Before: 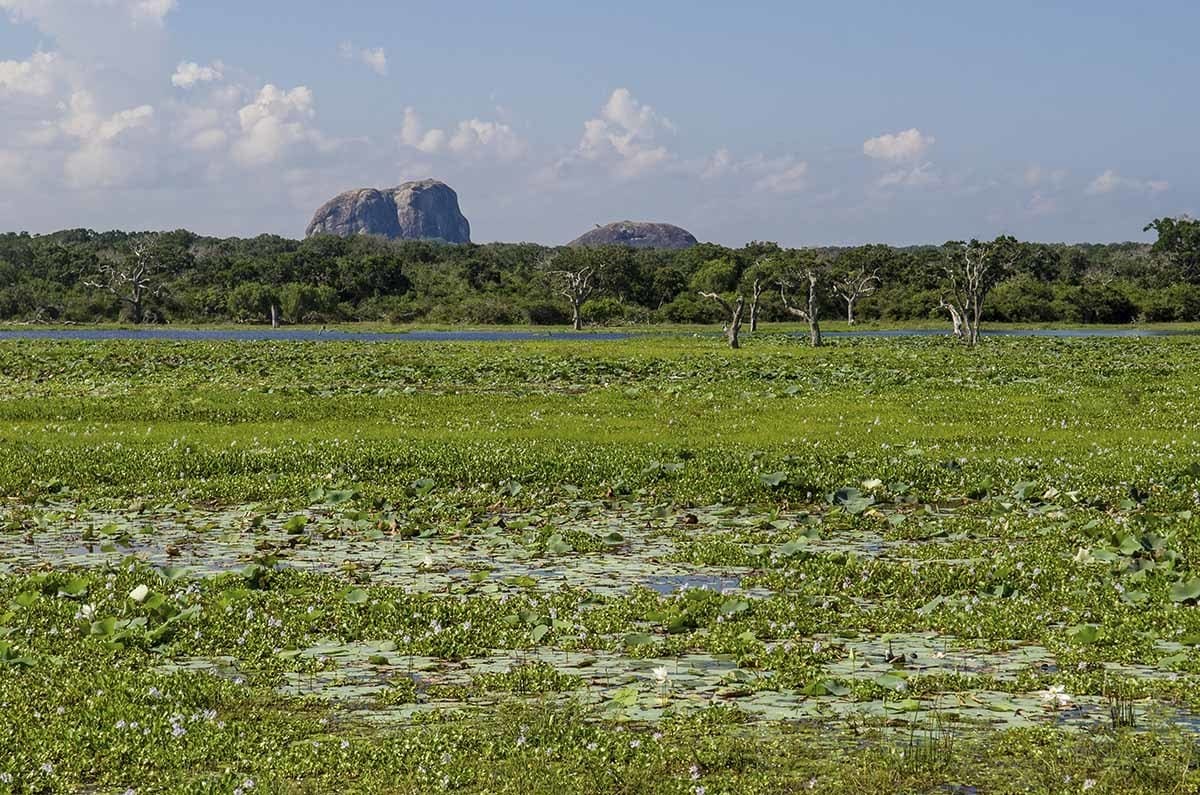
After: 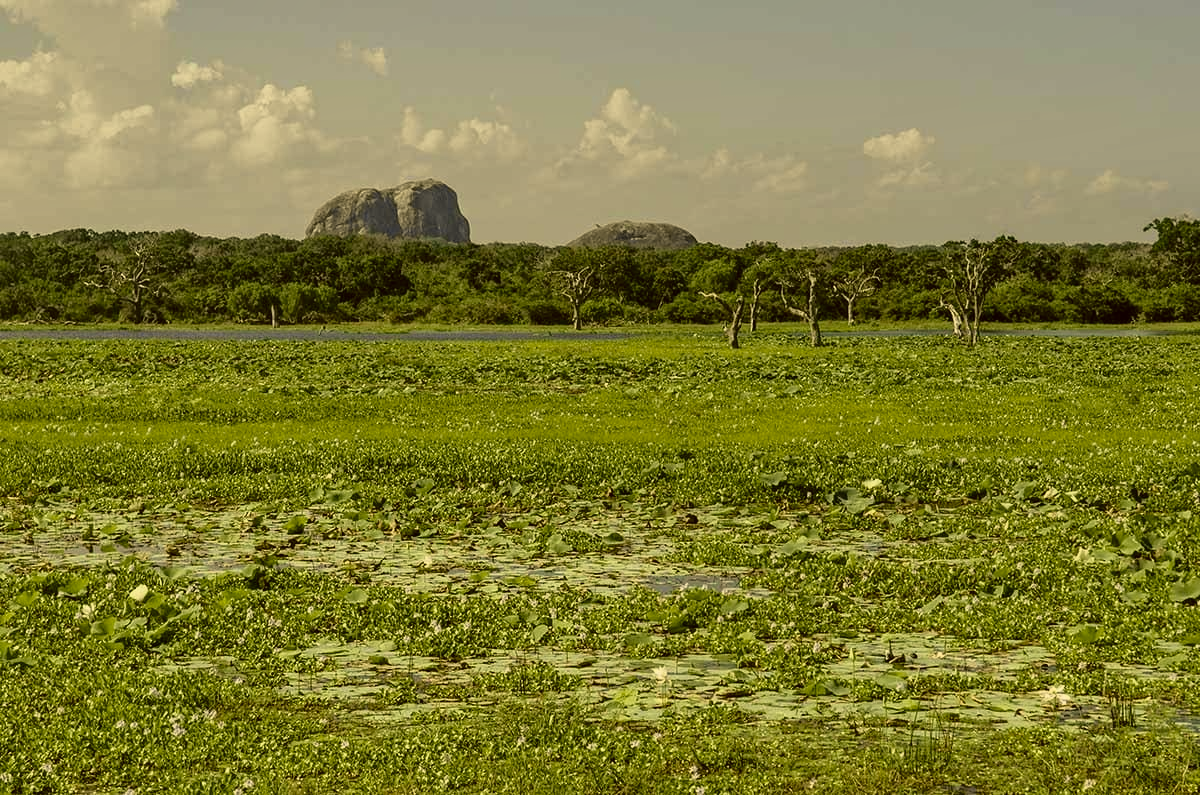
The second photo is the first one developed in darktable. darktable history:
color correction: highlights a* 0.162, highlights b* 29.53, shadows a* -0.162, shadows b* 21.09
tone curve: curves: ch0 [(0, 0) (0.058, 0.037) (0.214, 0.183) (0.304, 0.288) (0.561, 0.554) (0.687, 0.677) (0.768, 0.768) (0.858, 0.861) (0.987, 0.945)]; ch1 [(0, 0) (0.172, 0.123) (0.312, 0.296) (0.432, 0.448) (0.471, 0.469) (0.502, 0.5) (0.521, 0.505) (0.565, 0.569) (0.663, 0.663) (0.703, 0.721) (0.857, 0.917) (1, 1)]; ch2 [(0, 0) (0.411, 0.424) (0.485, 0.497) (0.502, 0.5) (0.517, 0.511) (0.556, 0.551) (0.626, 0.594) (0.709, 0.661) (1, 1)], color space Lab, independent channels, preserve colors none
shadows and highlights: shadows 53, soften with gaussian
